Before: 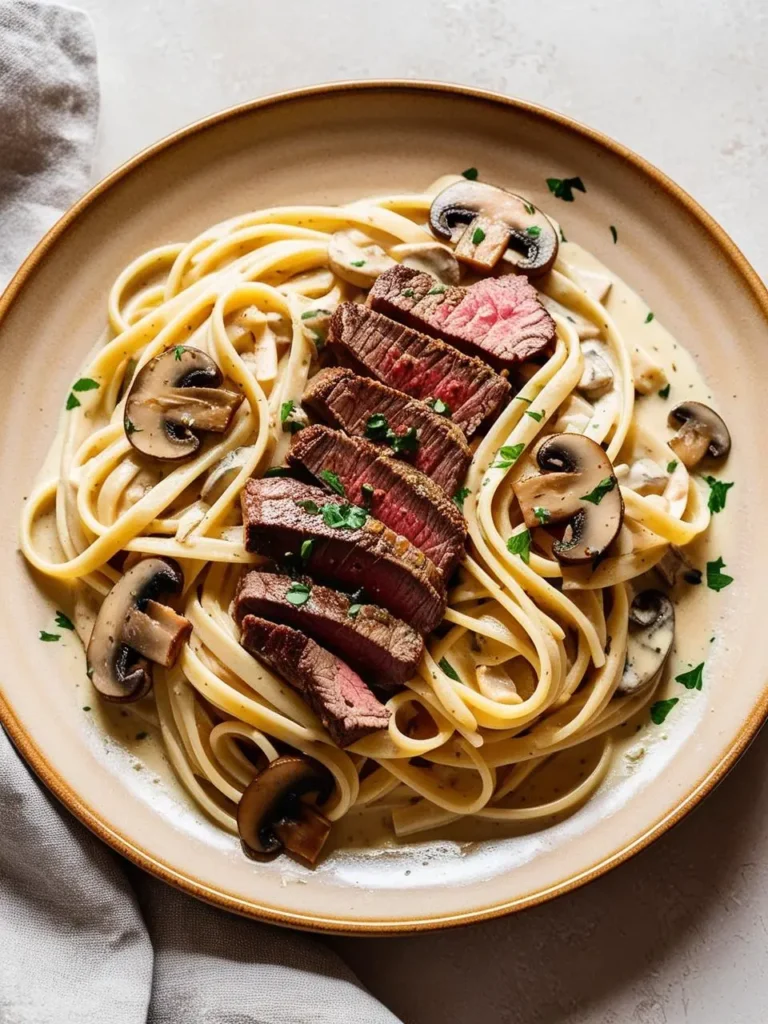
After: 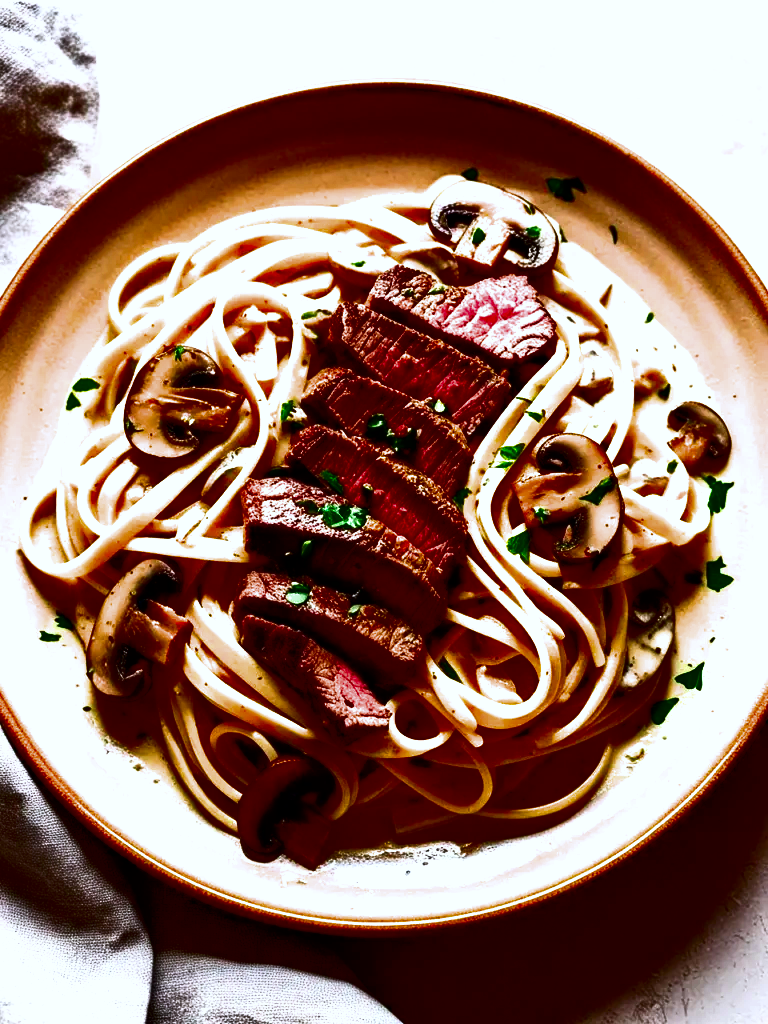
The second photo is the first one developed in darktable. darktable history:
color correction: highlights a* -0.772, highlights b* -8.92
contrast brightness saturation: brightness -1, saturation 1
exposure: exposure 0.485 EV, compensate highlight preservation false
filmic rgb: black relative exposure -9.08 EV, white relative exposure 2.3 EV, hardness 7.49
